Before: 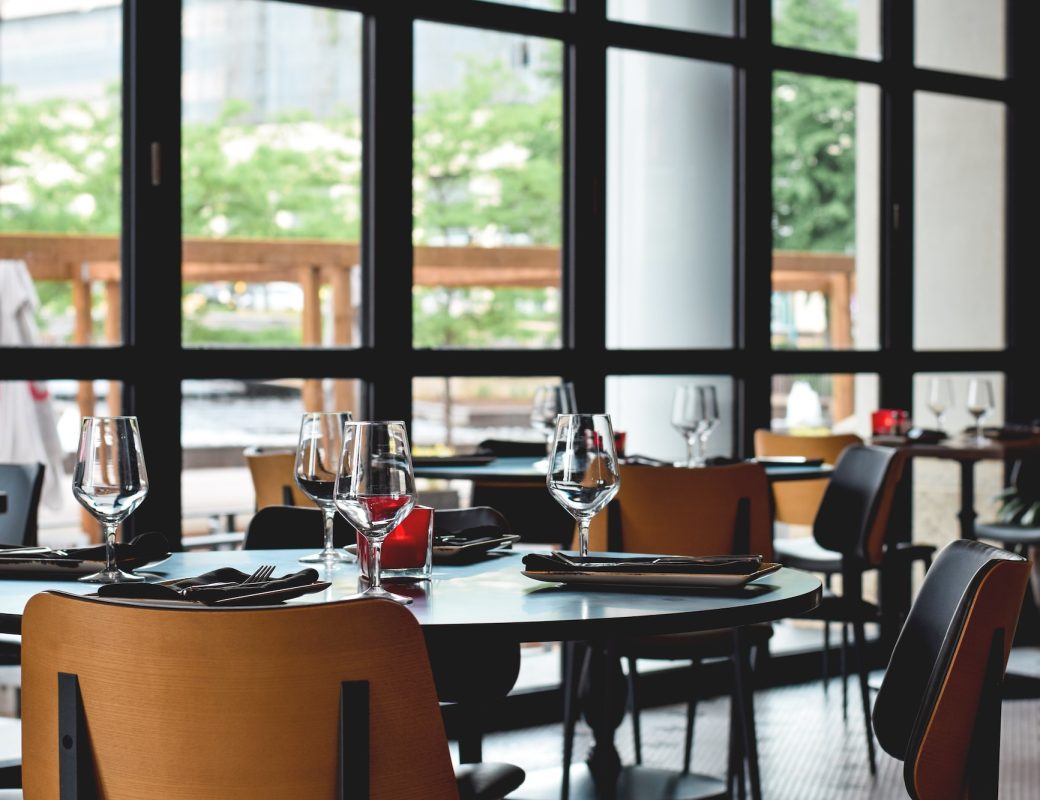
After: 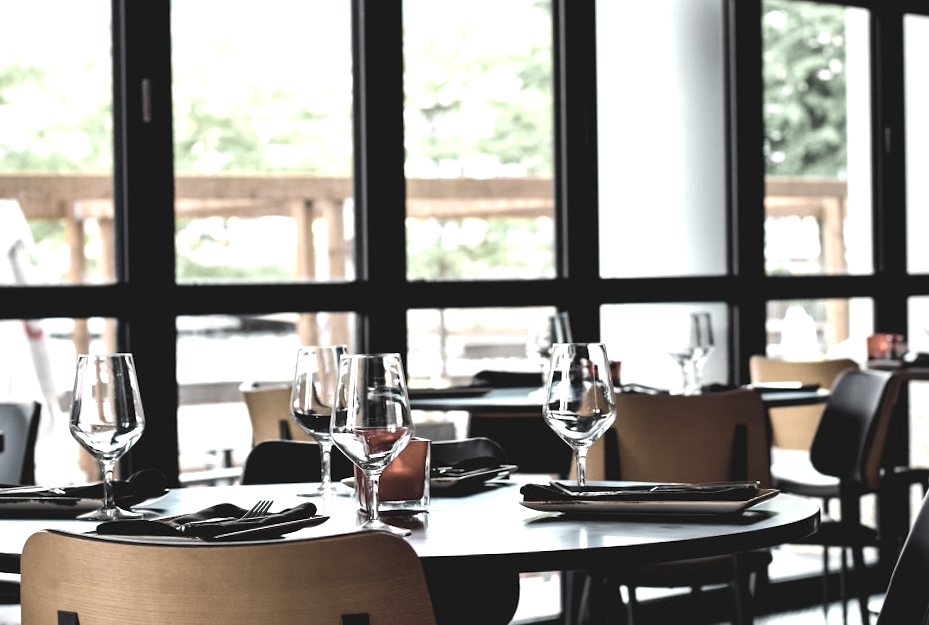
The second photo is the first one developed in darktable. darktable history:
crop: top 7.49%, right 9.717%, bottom 11.943%
tone equalizer: -8 EV -0.417 EV, -7 EV -0.389 EV, -6 EV -0.333 EV, -5 EV -0.222 EV, -3 EV 0.222 EV, -2 EV 0.333 EV, -1 EV 0.389 EV, +0 EV 0.417 EV, edges refinement/feathering 500, mask exposure compensation -1.57 EV, preserve details no
exposure: black level correction 0.001, exposure 0.5 EV, compensate exposure bias true, compensate highlight preservation false
color correction: saturation 0.3
rotate and perspective: rotation -1°, crop left 0.011, crop right 0.989, crop top 0.025, crop bottom 0.975
local contrast: mode bilateral grid, contrast 15, coarseness 36, detail 105%, midtone range 0.2
color balance rgb: perceptual saturation grading › global saturation 30%, global vibrance 20%
